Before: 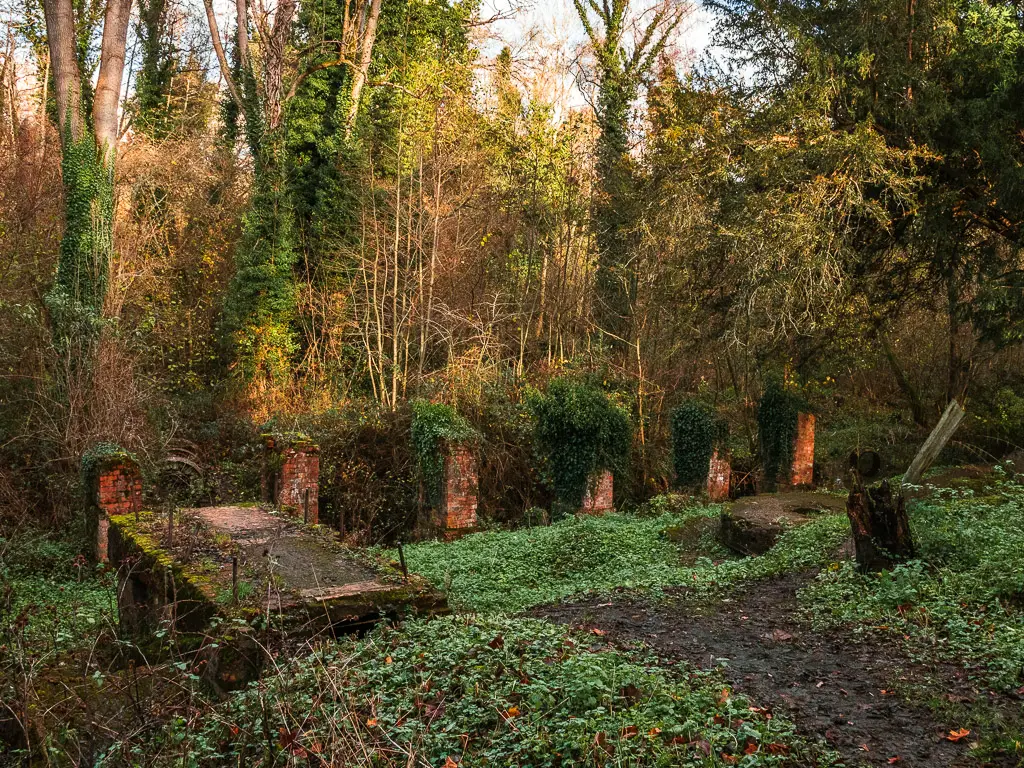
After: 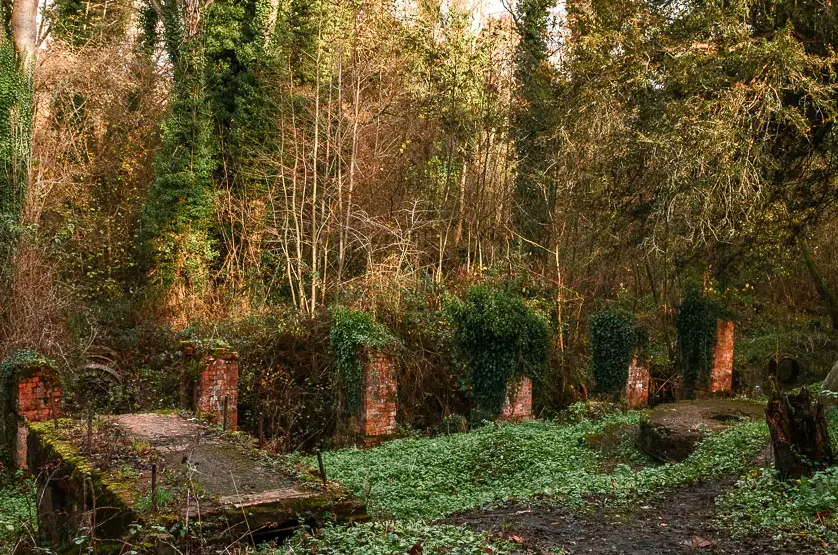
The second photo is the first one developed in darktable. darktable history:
crop: left 7.936%, top 12.228%, right 10.15%, bottom 15.472%
tone equalizer: on, module defaults
color balance rgb: highlights gain › luminance 6.315%, highlights gain › chroma 1.276%, highlights gain › hue 93.03°, perceptual saturation grading › global saturation 0.712%, perceptual saturation grading › highlights -32.726%, perceptual saturation grading › mid-tones 5.822%, perceptual saturation grading › shadows 17.283%
